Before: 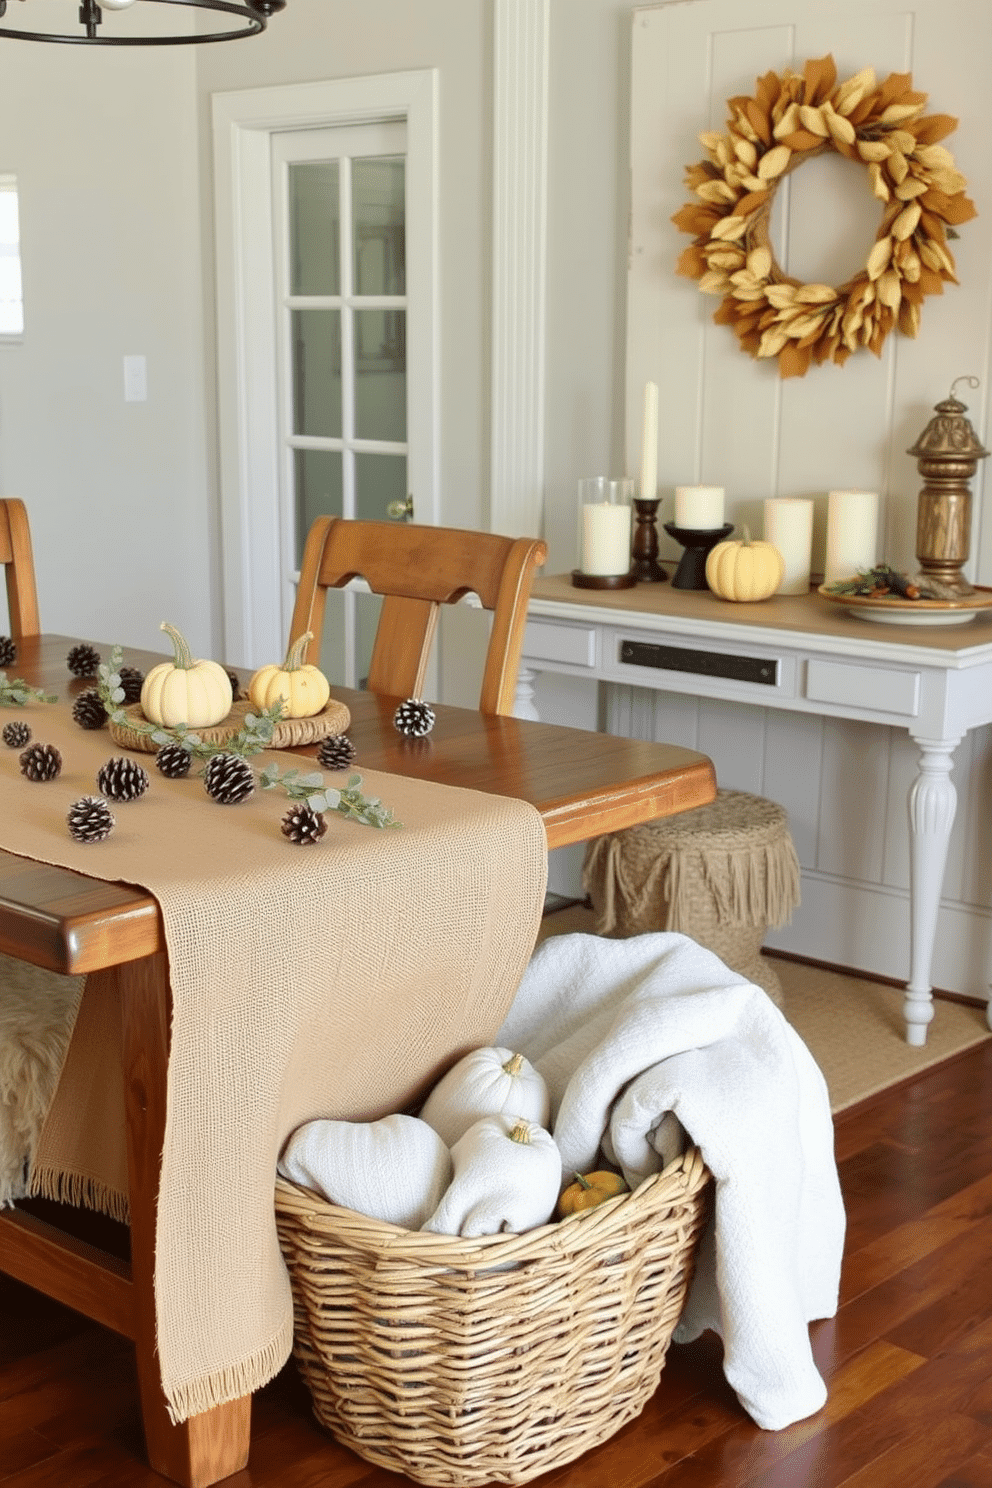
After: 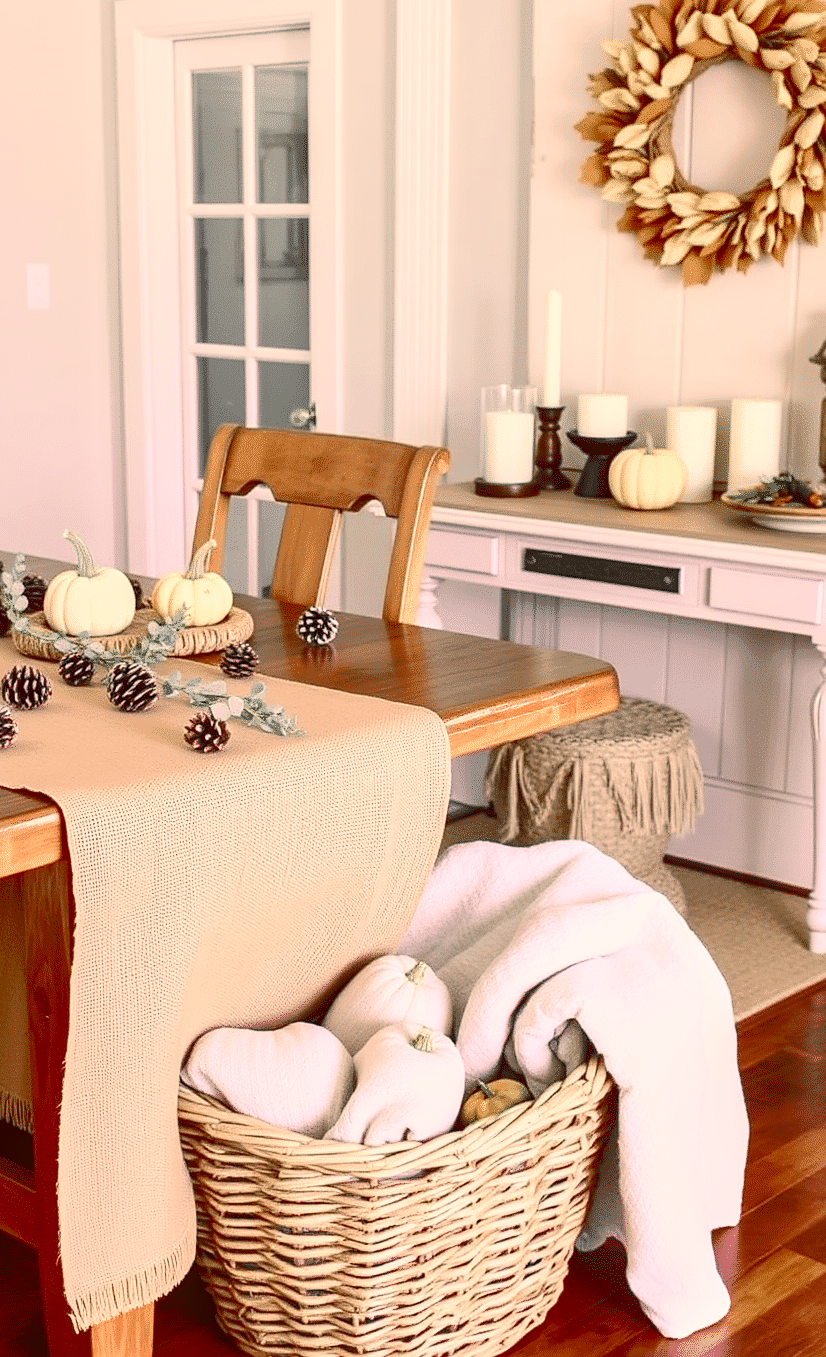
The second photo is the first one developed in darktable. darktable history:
crop: left 9.812%, top 6.208%, right 6.885%, bottom 2.54%
color zones: curves: ch1 [(0, 0.708) (0.088, 0.648) (0.245, 0.187) (0.429, 0.326) (0.571, 0.498) (0.714, 0.5) (0.857, 0.5) (1, 0.708)]
local contrast: on, module defaults
levels: white 99.9%, levels [0, 0.43, 0.984]
sharpen: radius 1.837, amount 0.396, threshold 1.744
color balance rgb: highlights gain › chroma 4.423%, highlights gain › hue 33.45°, perceptual saturation grading › global saturation 10.105%
contrast brightness saturation: contrast 0.274
